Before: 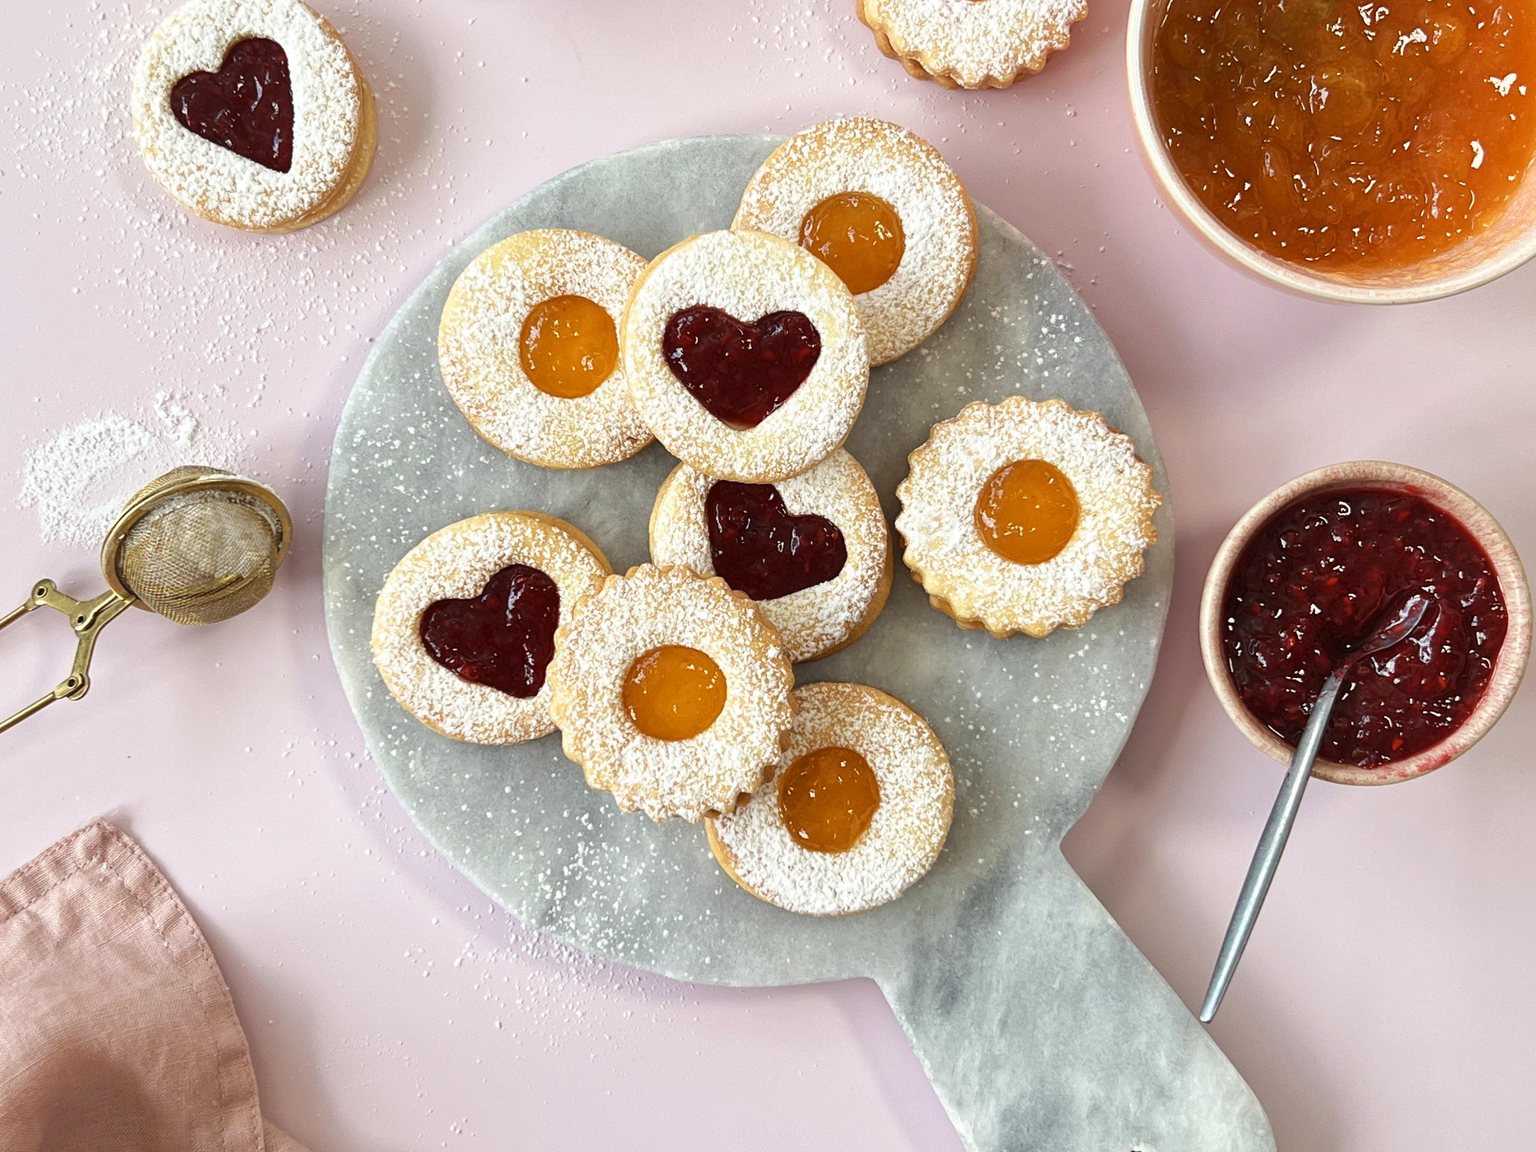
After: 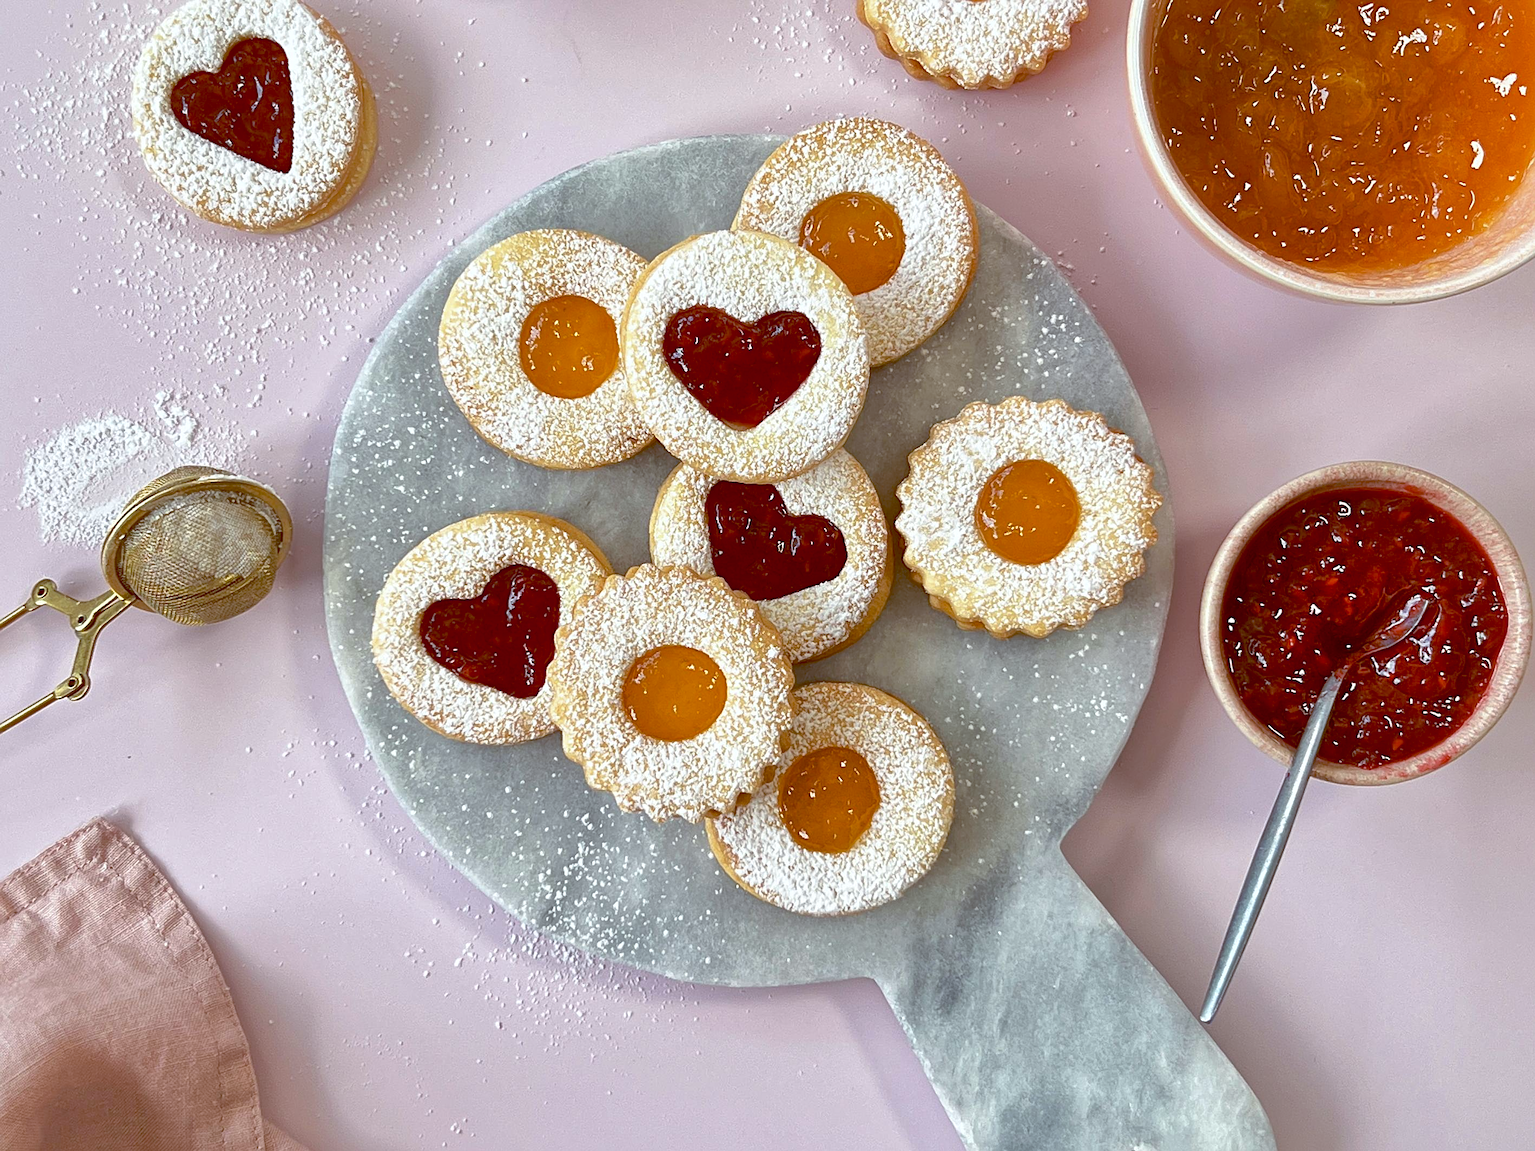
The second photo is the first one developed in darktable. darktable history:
sharpen: on, module defaults
color balance: lift [1, 1.015, 1.004, 0.985], gamma [1, 0.958, 0.971, 1.042], gain [1, 0.956, 0.977, 1.044]
shadows and highlights: on, module defaults
